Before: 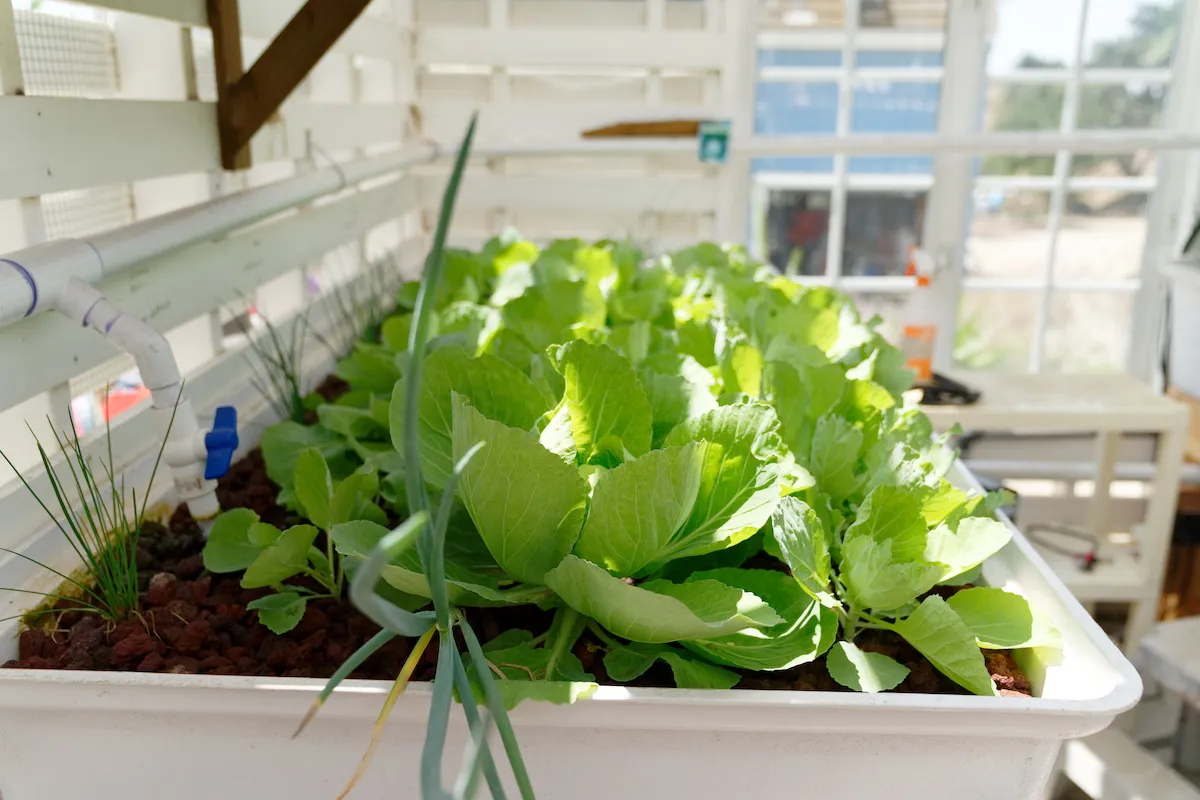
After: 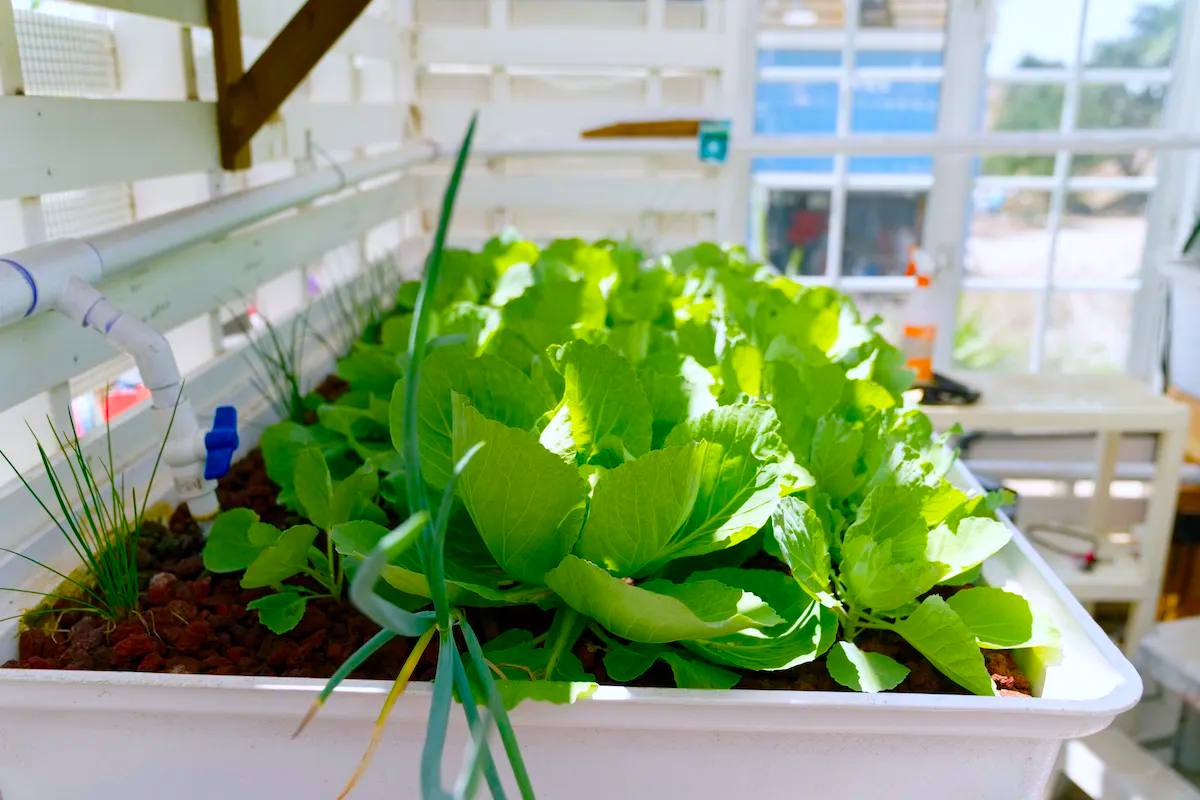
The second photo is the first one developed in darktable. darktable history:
contrast brightness saturation: saturation 0.133
color balance rgb: shadows lift › chroma 2.485%, shadows lift › hue 190.92°, perceptual saturation grading › global saturation 35.977%, perceptual saturation grading › shadows 35.747%, global vibrance 20%
color calibration: illuminant as shot in camera, x 0.358, y 0.373, temperature 4628.91 K
